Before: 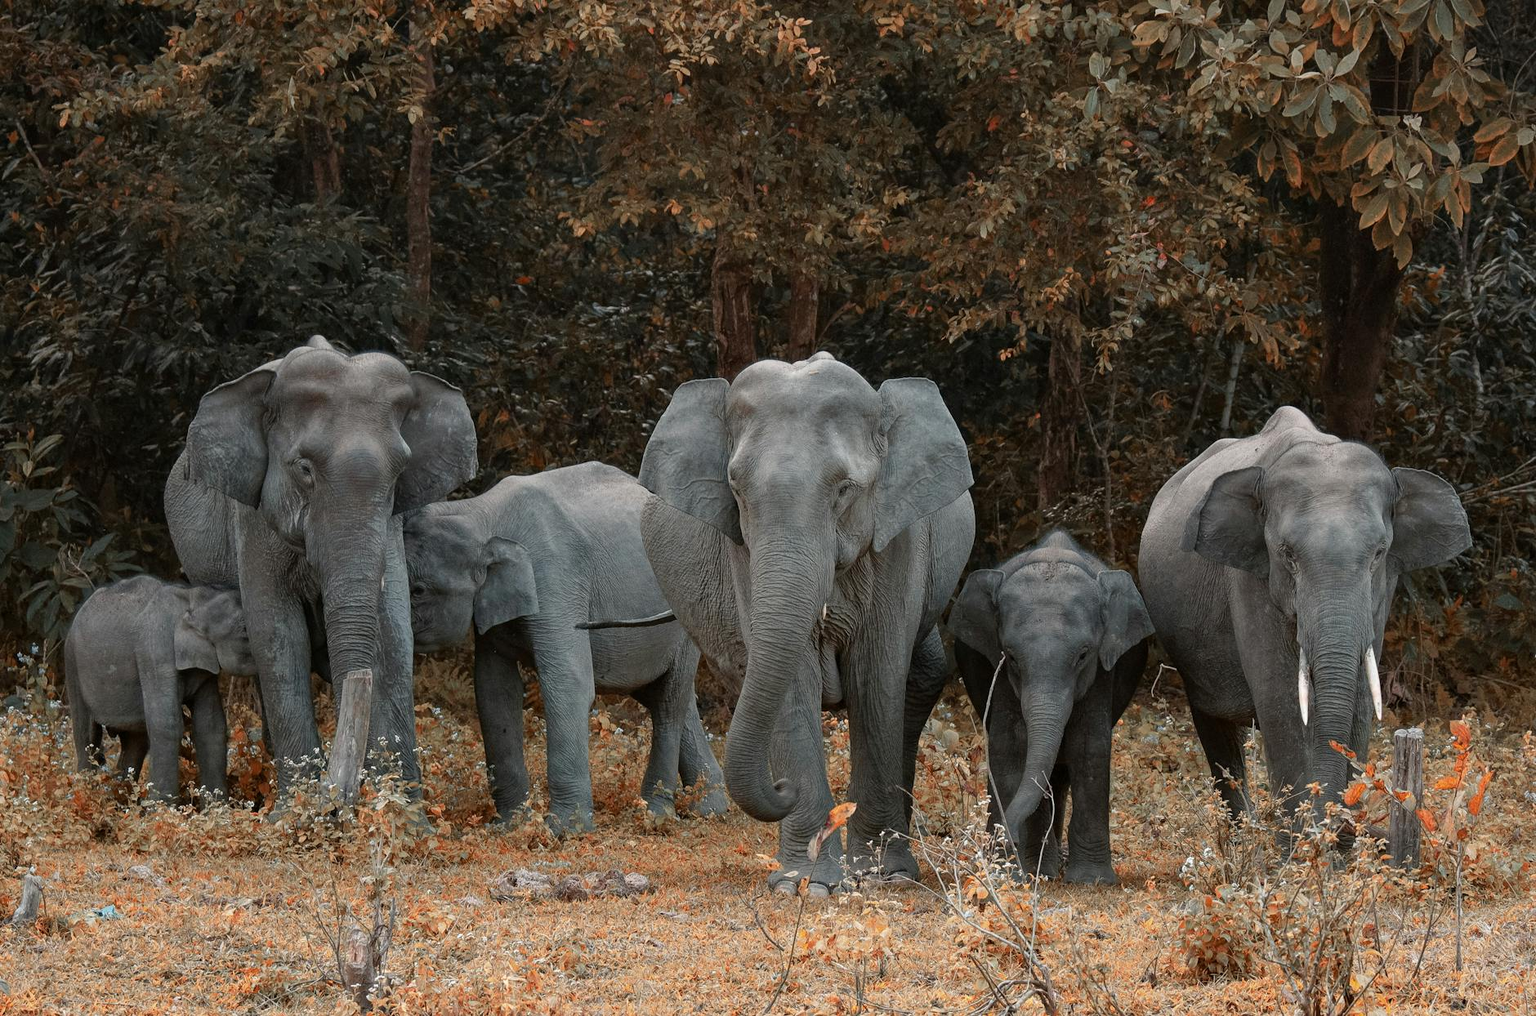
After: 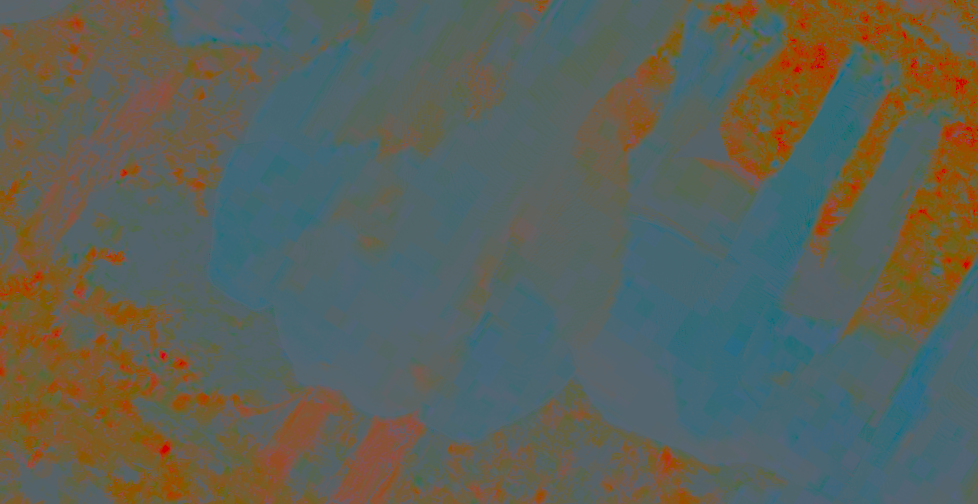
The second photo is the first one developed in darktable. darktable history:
crop and rotate: angle 147°, left 9.176%, top 15.634%, right 4.369%, bottom 17%
shadows and highlights: white point adjustment 0.029, soften with gaussian
sharpen: amount 0.204
contrast brightness saturation: contrast -0.987, brightness -0.17, saturation 0.745
color correction: highlights a* -10.63, highlights b* -19.14
base curve: curves: ch0 [(0, 0) (0.012, 0.01) (0.073, 0.168) (0.31, 0.711) (0.645, 0.957) (1, 1)], preserve colors none
levels: black 3.82%
